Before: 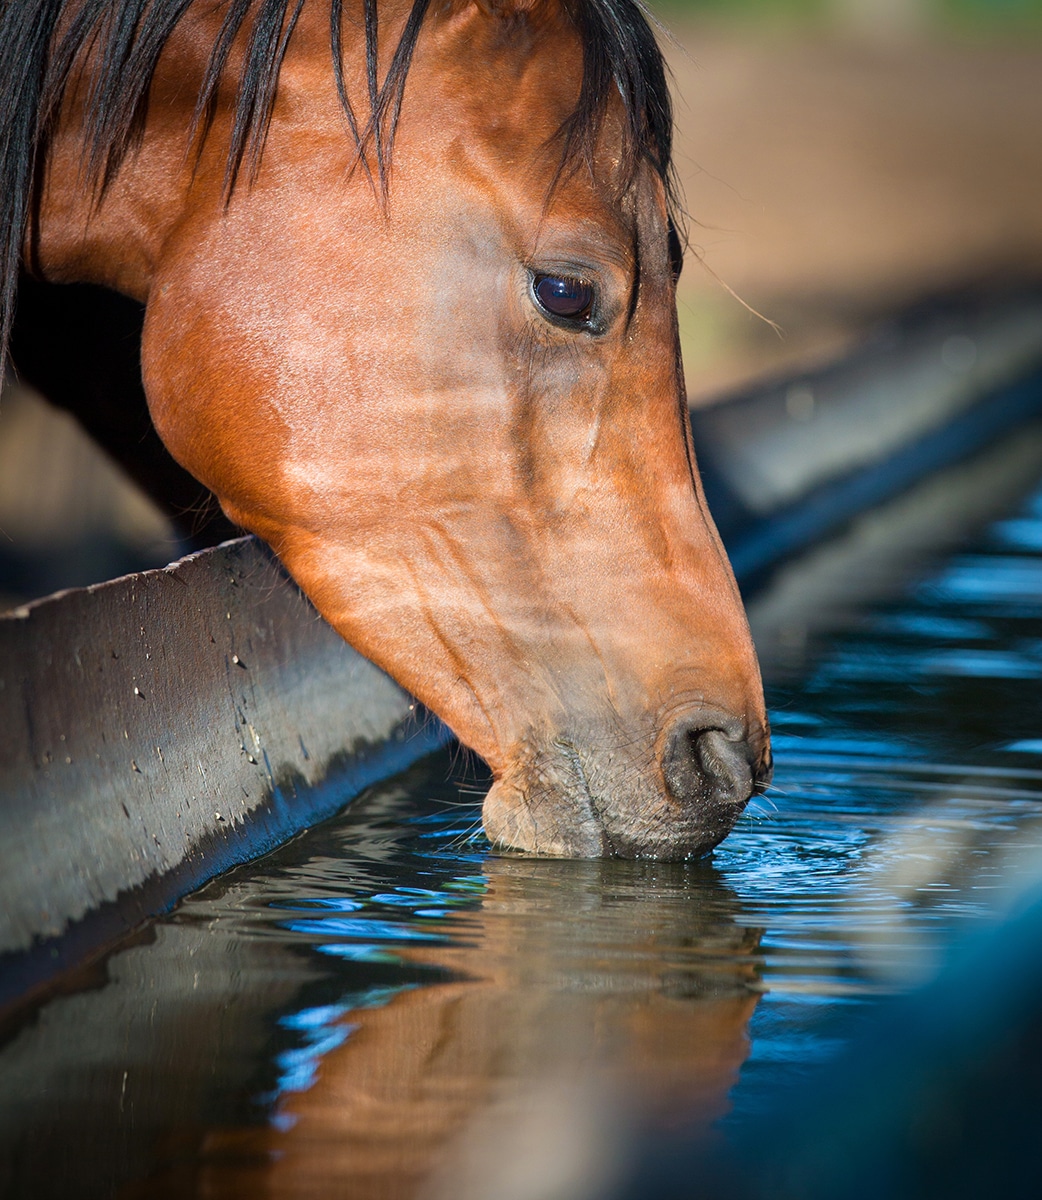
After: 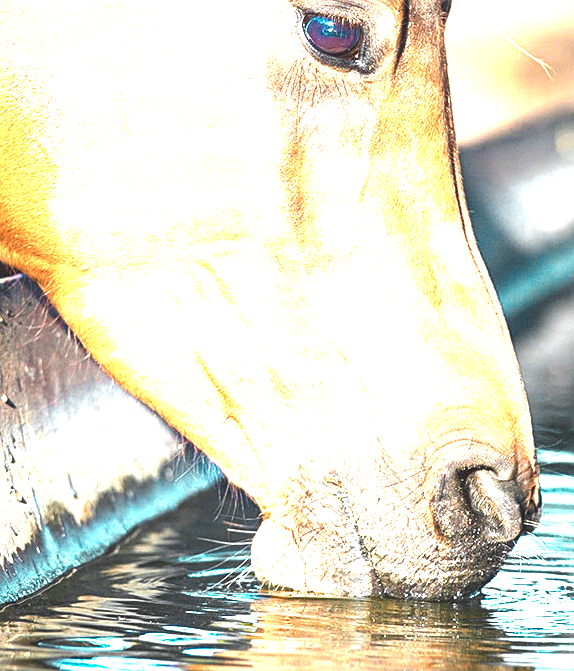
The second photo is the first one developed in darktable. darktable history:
exposure: black level correction 0, exposure 1.385 EV, compensate highlight preservation false
sharpen: radius 1.963
crop and rotate: left 22.177%, top 21.822%, right 22.658%, bottom 22.24%
color balance rgb: shadows lift › chroma 2.049%, shadows lift › hue 247.19°, highlights gain › chroma 1.102%, highlights gain › hue 60.07°, global offset › luminance 0.499%, global offset › hue 56.58°, perceptual saturation grading › global saturation 36.319%, perceptual brilliance grading › global brilliance -4.904%, perceptual brilliance grading › highlights 23.672%, perceptual brilliance grading › mid-tones 6.9%, perceptual brilliance grading › shadows -5.059%
color zones: curves: ch0 [(0.009, 0.528) (0.136, 0.6) (0.255, 0.586) (0.39, 0.528) (0.522, 0.584) (0.686, 0.736) (0.849, 0.561)]; ch1 [(0.045, 0.781) (0.14, 0.416) (0.257, 0.695) (0.442, 0.032) (0.738, 0.338) (0.818, 0.632) (0.891, 0.741) (1, 0.704)]; ch2 [(0, 0.667) (0.141, 0.52) (0.26, 0.37) (0.474, 0.432) (0.743, 0.286)]
local contrast: detail 110%
